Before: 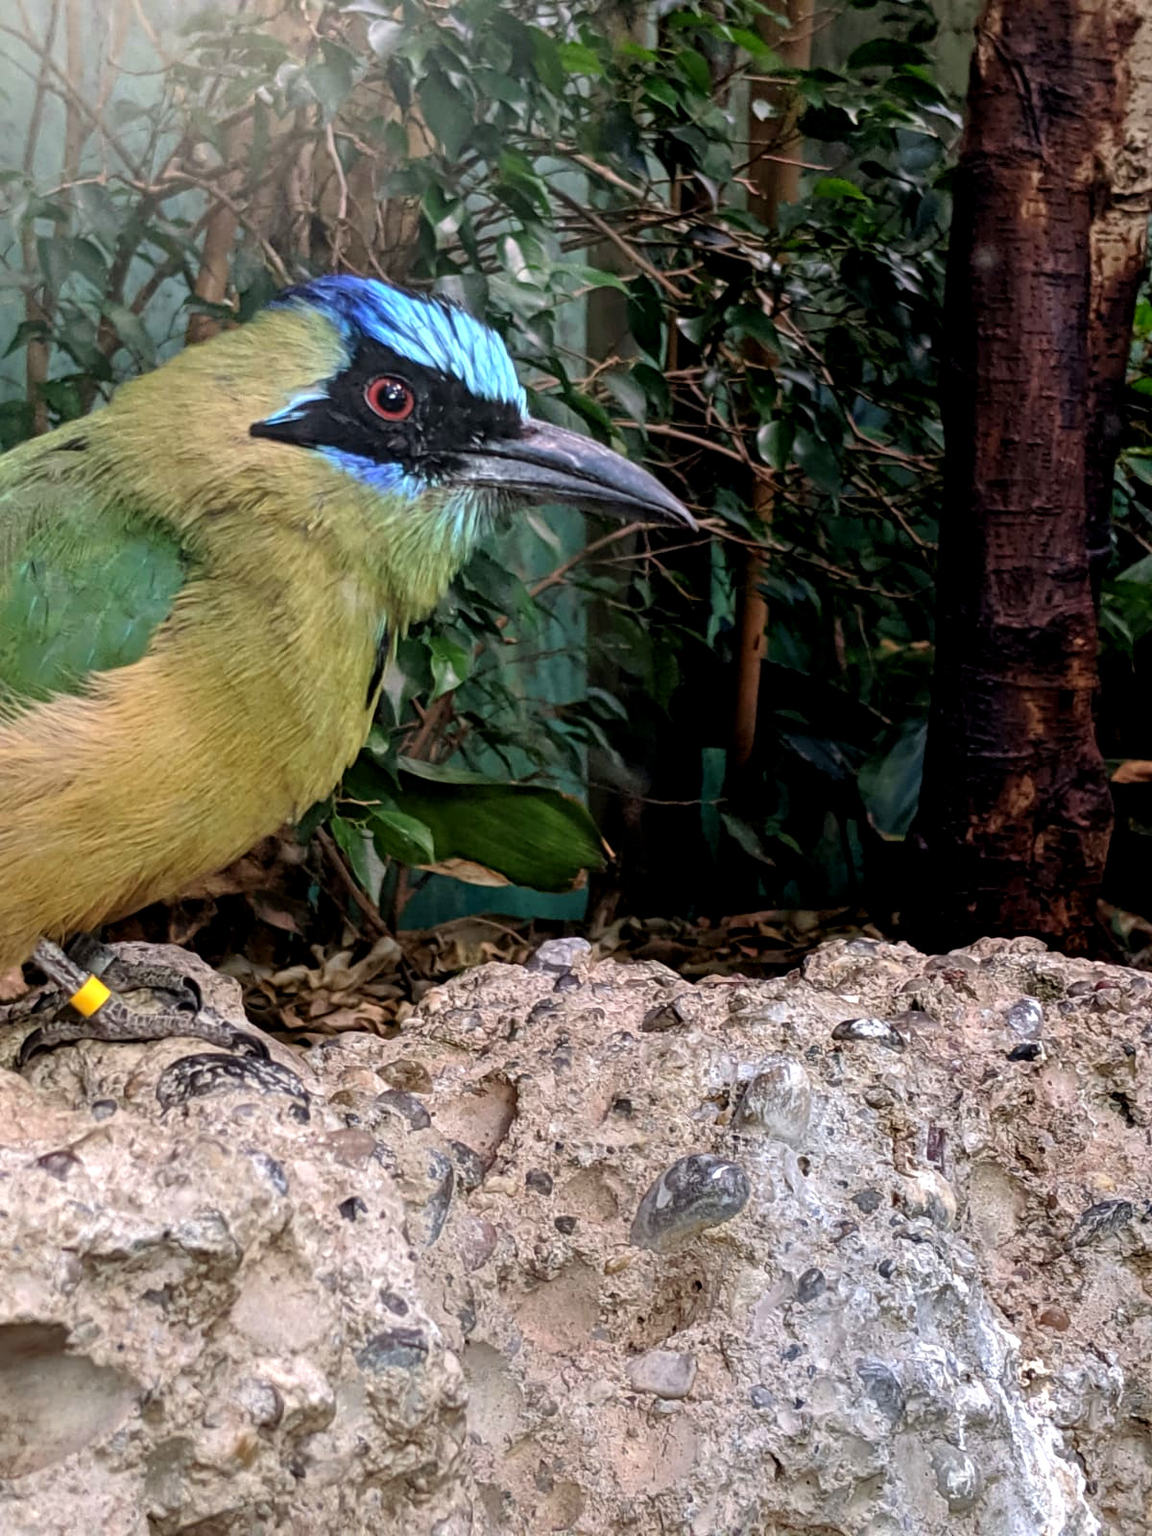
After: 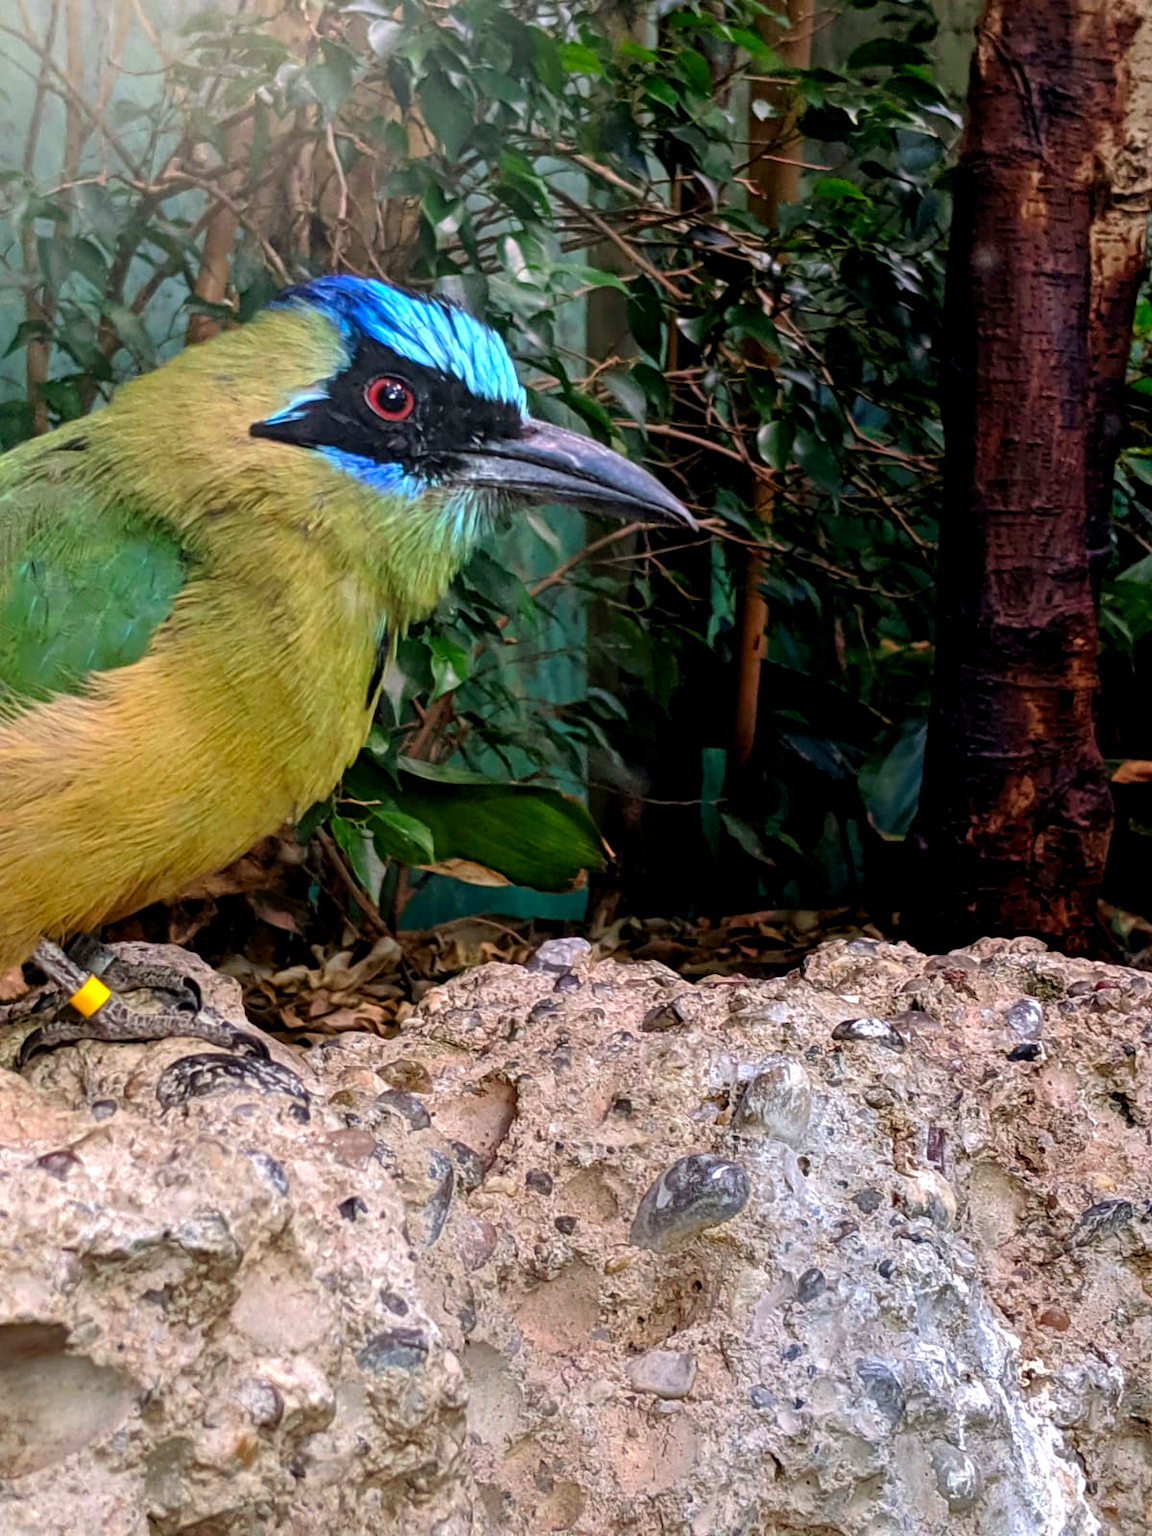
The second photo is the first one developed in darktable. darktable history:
color correction: highlights b* -0.044, saturation 1.36
